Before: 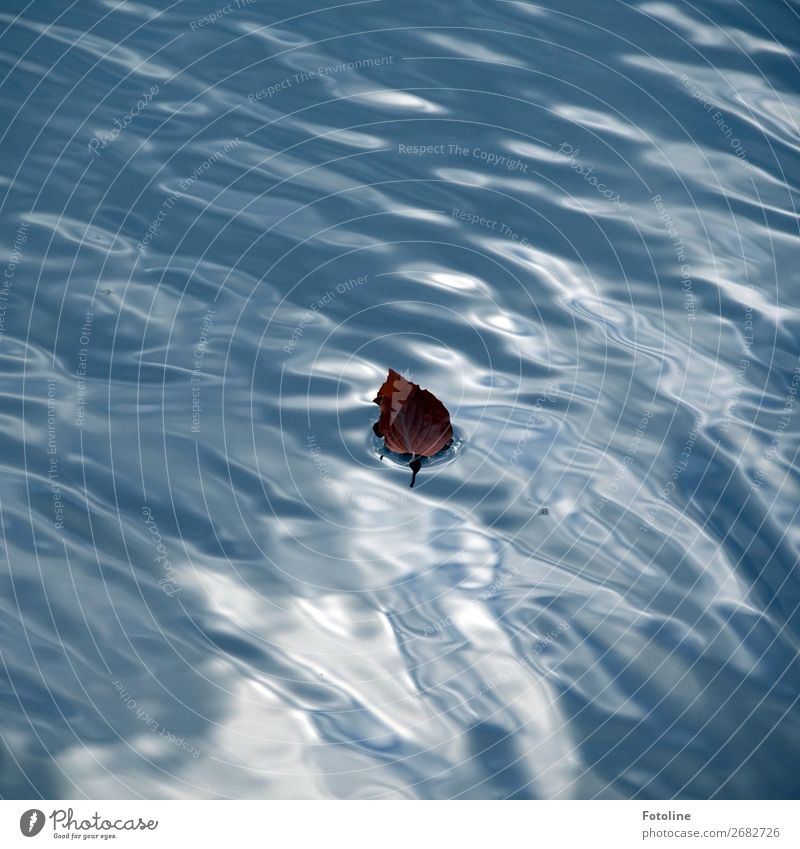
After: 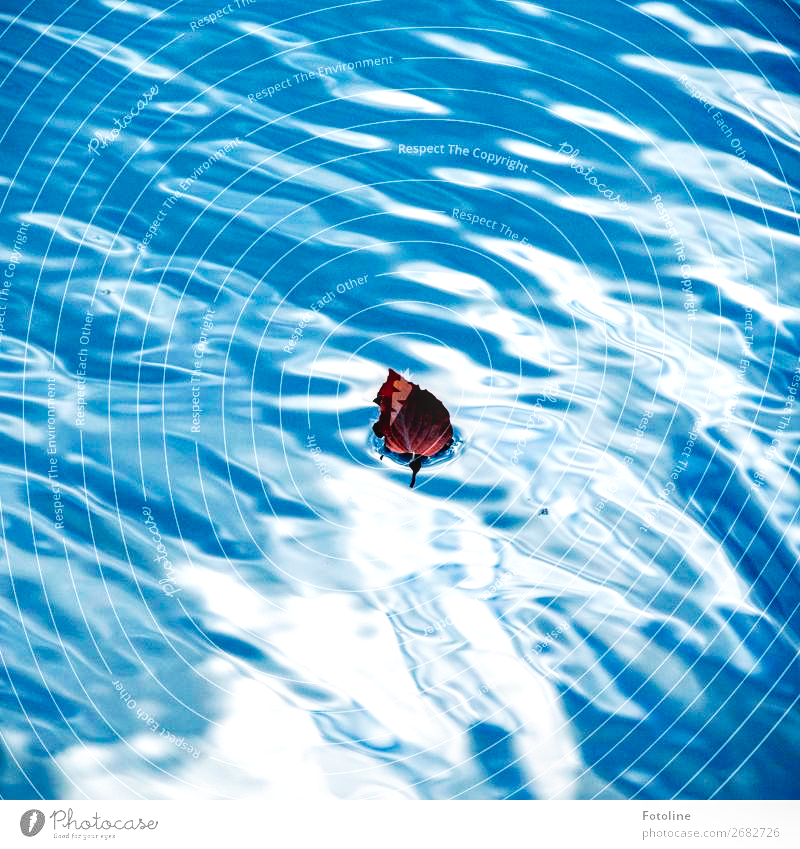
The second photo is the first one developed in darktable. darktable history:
local contrast: on, module defaults
haze removal: compatibility mode true, adaptive false
base curve: curves: ch0 [(0, 0) (0.007, 0.004) (0.027, 0.03) (0.046, 0.07) (0.207, 0.54) (0.442, 0.872) (0.673, 0.972) (1, 1)], preserve colors none
color balance: lift [1, 1.001, 0.999, 1.001], gamma [1, 1.004, 1.007, 0.993], gain [1, 0.991, 0.987, 1.013], contrast 10%, output saturation 120%
